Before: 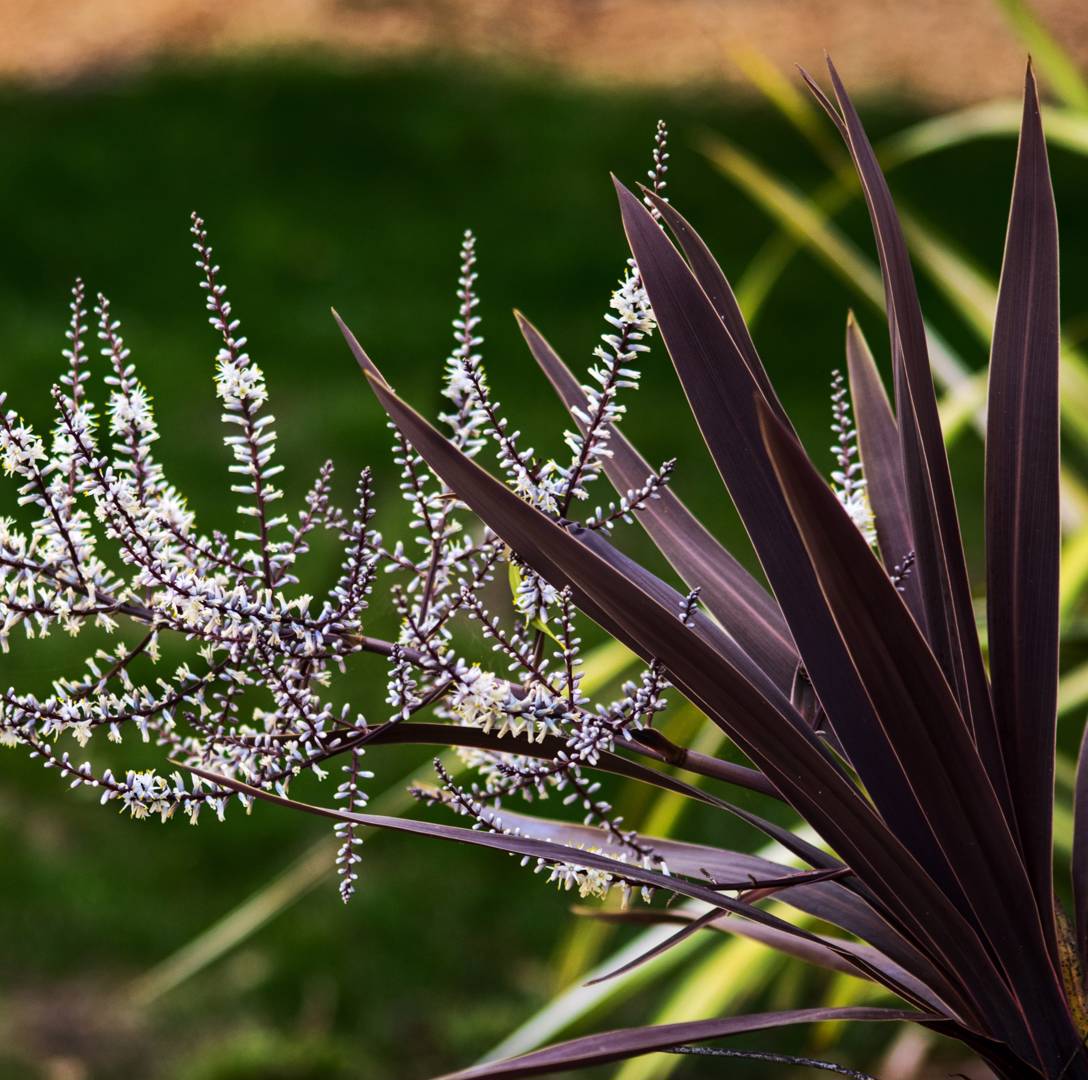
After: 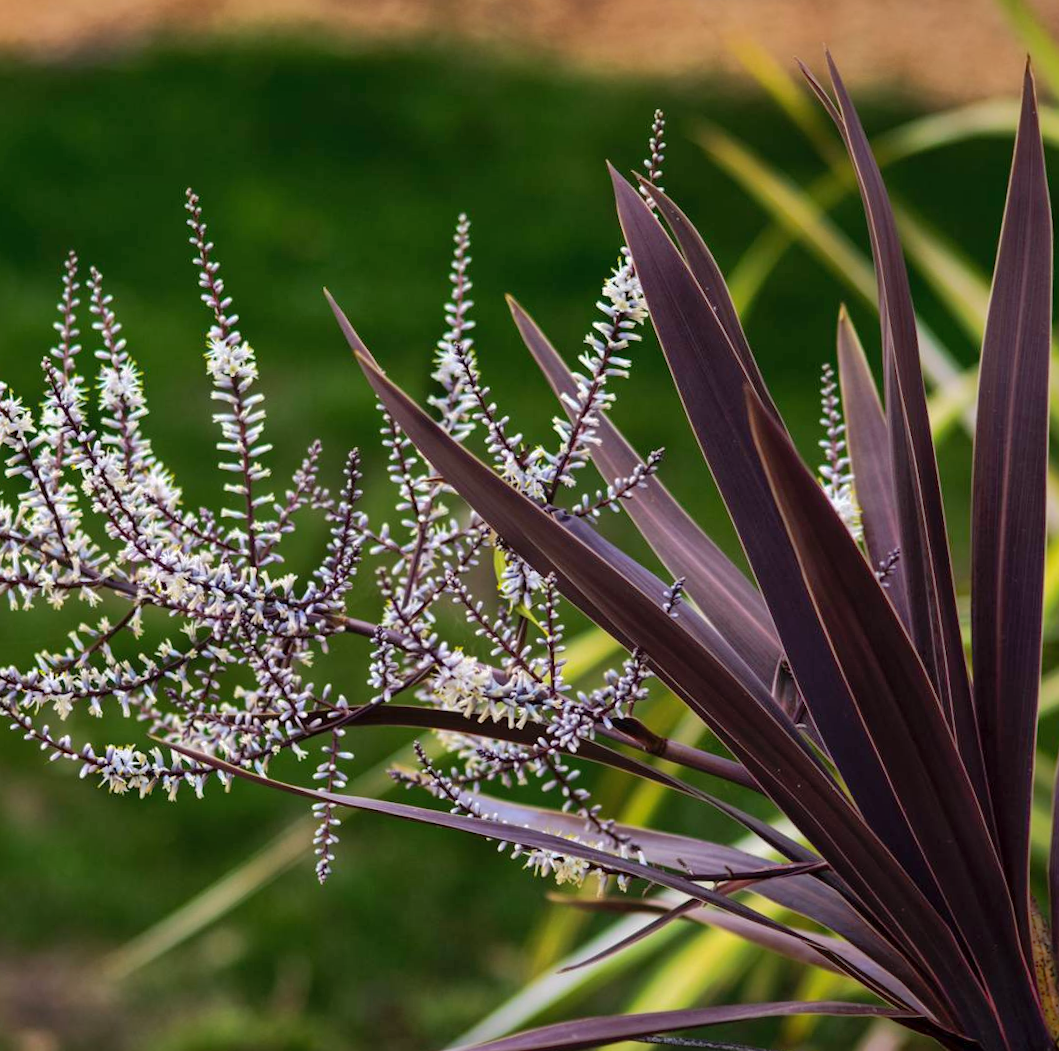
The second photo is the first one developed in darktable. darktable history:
crop and rotate: angle -1.58°
shadows and highlights: on, module defaults
